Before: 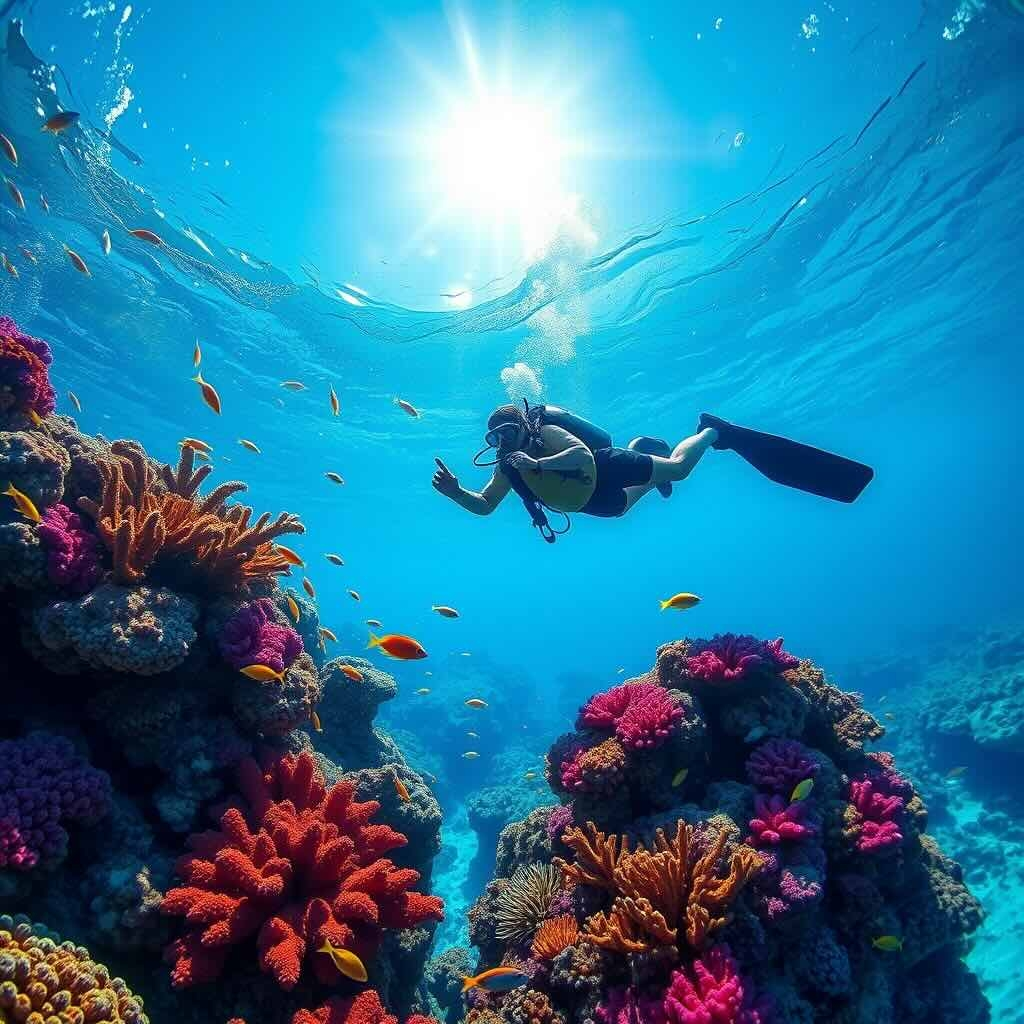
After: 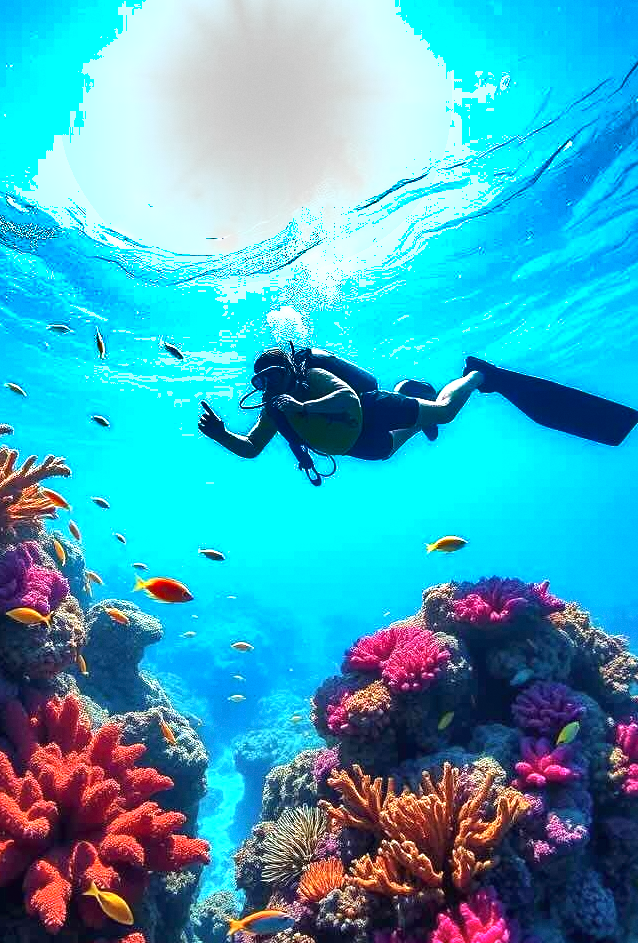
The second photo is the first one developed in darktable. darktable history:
shadows and highlights: shadows 30.63, highlights -63.22, shadows color adjustment 98%, highlights color adjustment 58.61%, soften with gaussian
crop and rotate: left 22.918%, top 5.629%, right 14.711%, bottom 2.247%
exposure: black level correction 0, exposure 1.1 EV, compensate highlight preservation false
grain: coarseness 0.09 ISO, strength 10%
